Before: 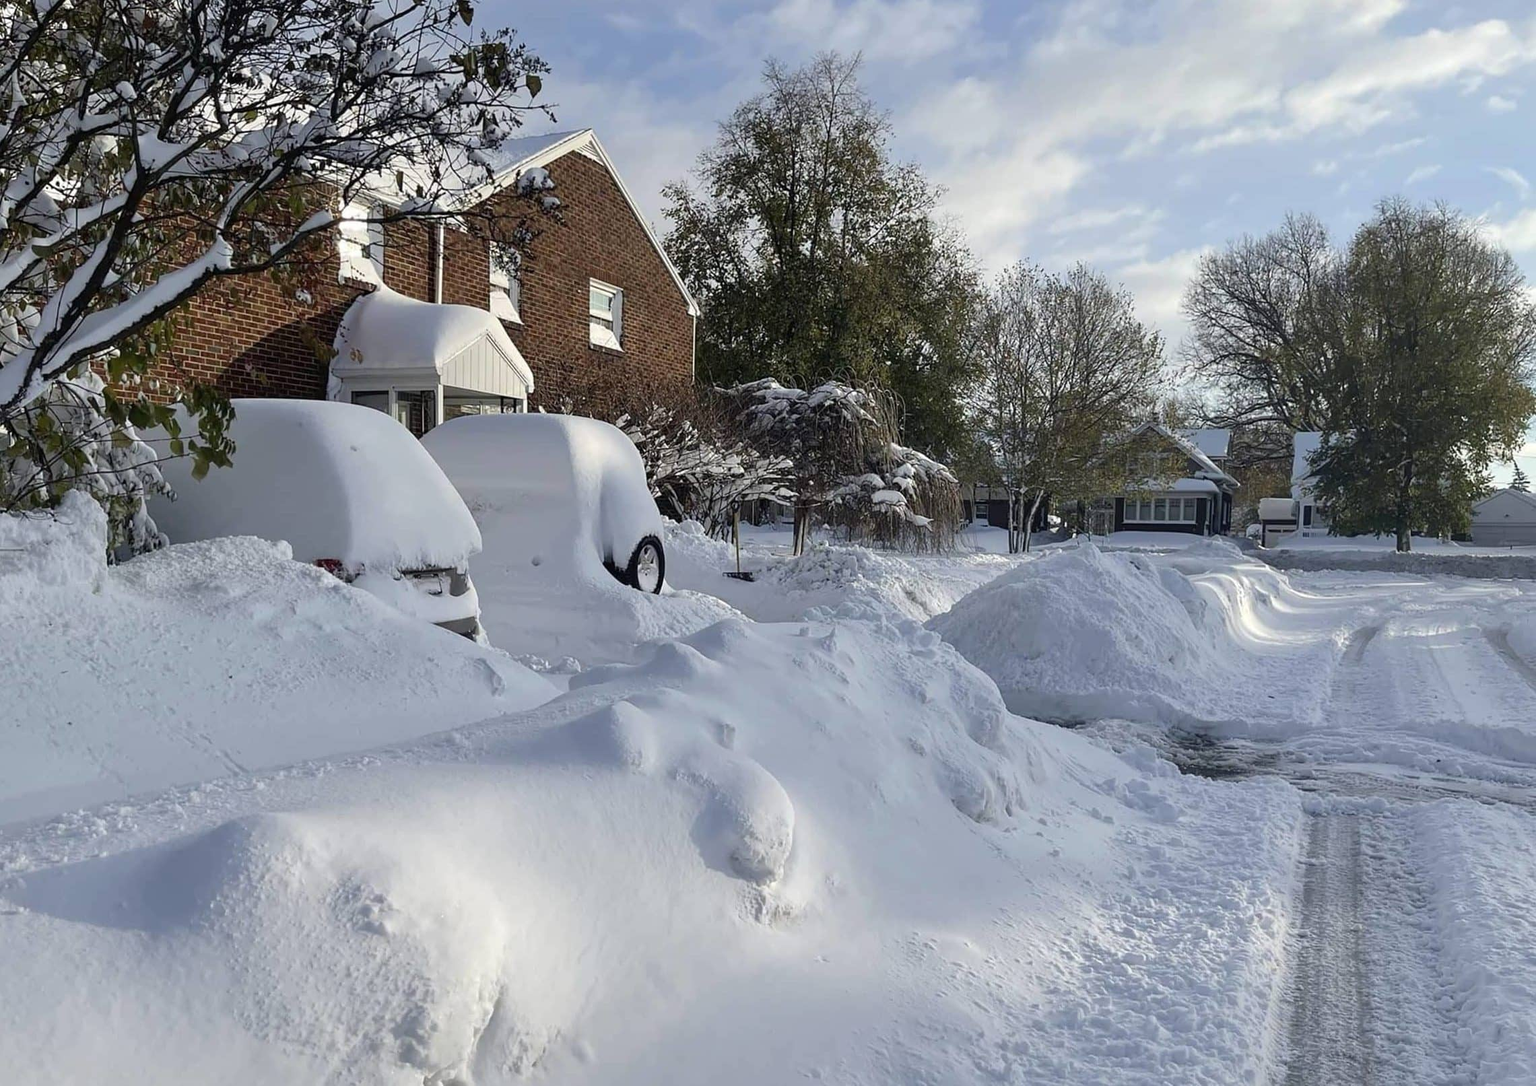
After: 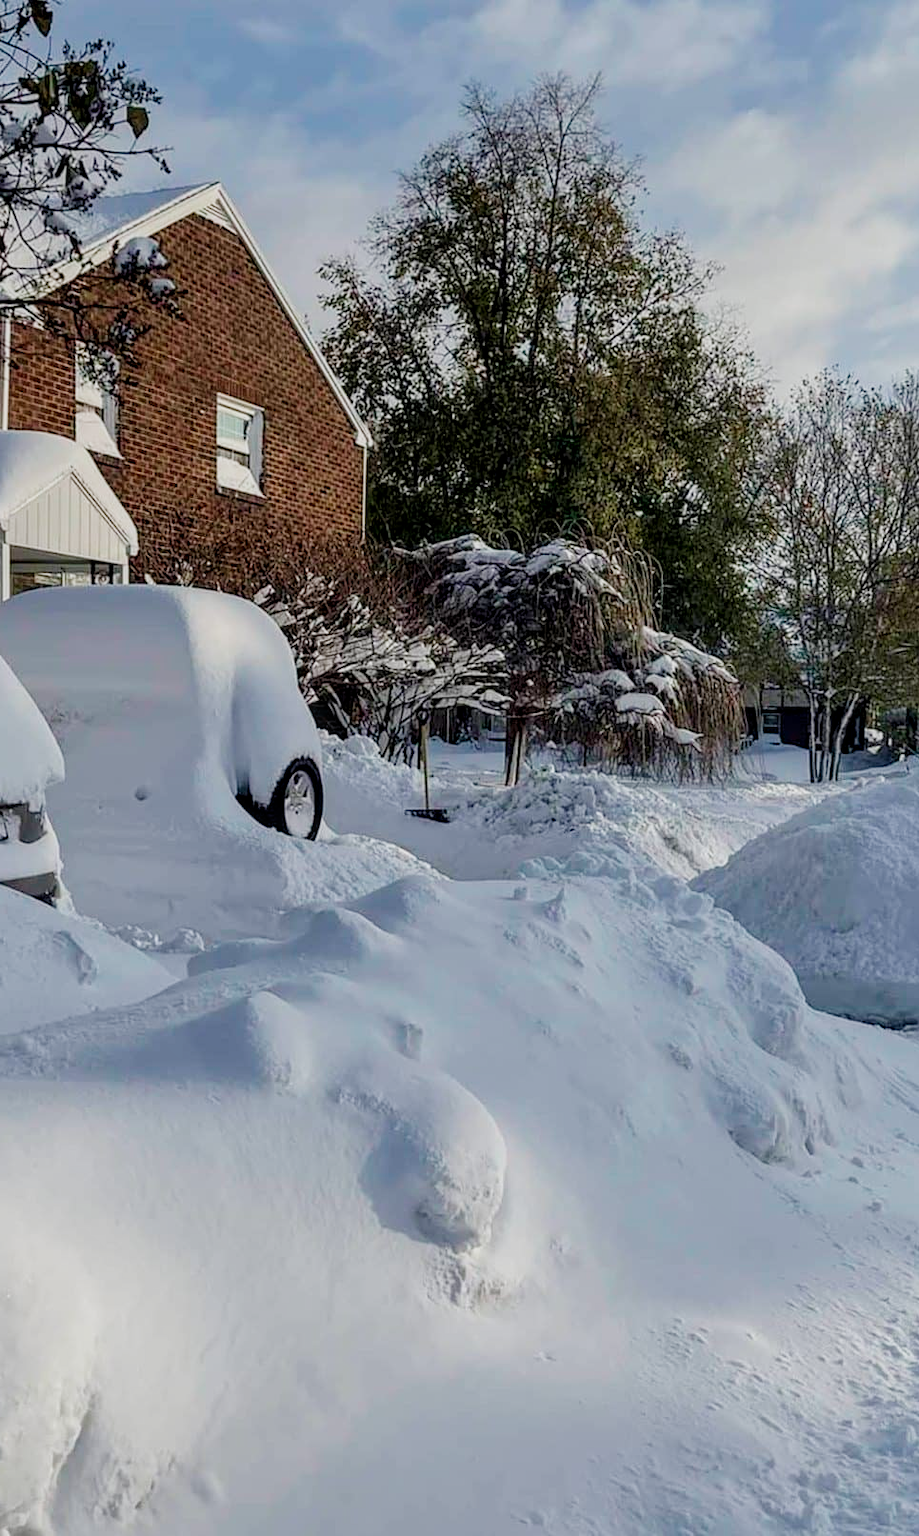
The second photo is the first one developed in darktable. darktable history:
filmic rgb: black relative exposure -16 EV, white relative exposure 6.11 EV, threshold 5.97 EV, hardness 5.24, add noise in highlights 0, preserve chrominance no, color science v3 (2019), use custom middle-gray values true, iterations of high-quality reconstruction 0, contrast in highlights soft, enable highlight reconstruction true
local contrast: on, module defaults
crop: left 28.438%, right 29.192%
velvia: on, module defaults
exposure: compensate highlight preservation false
